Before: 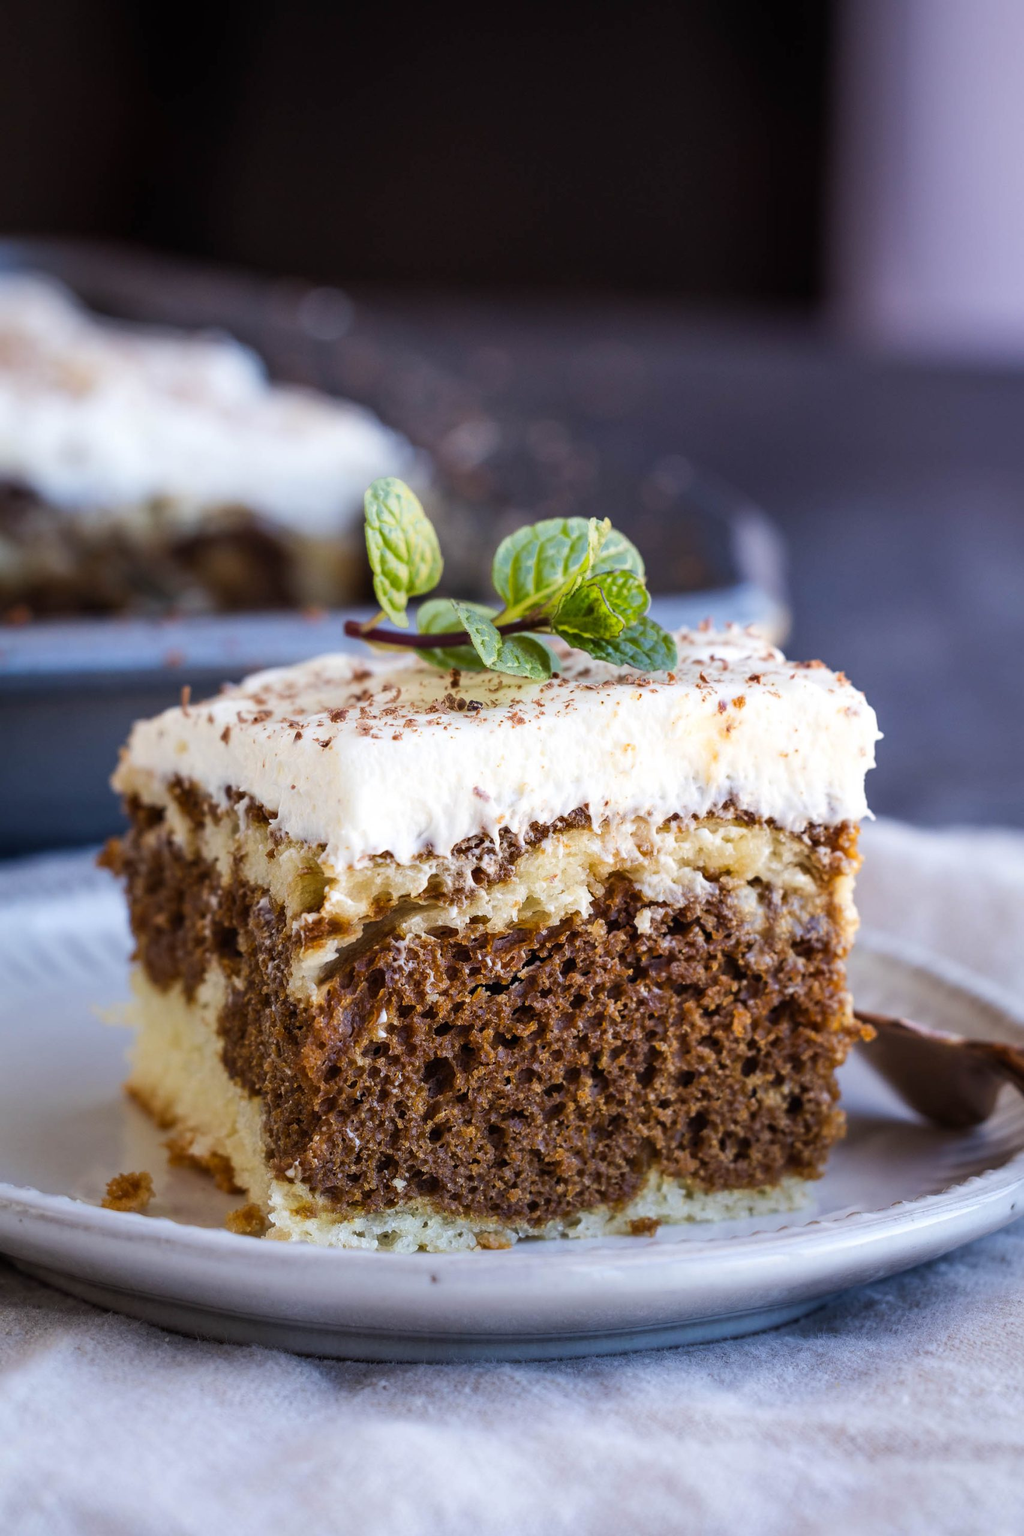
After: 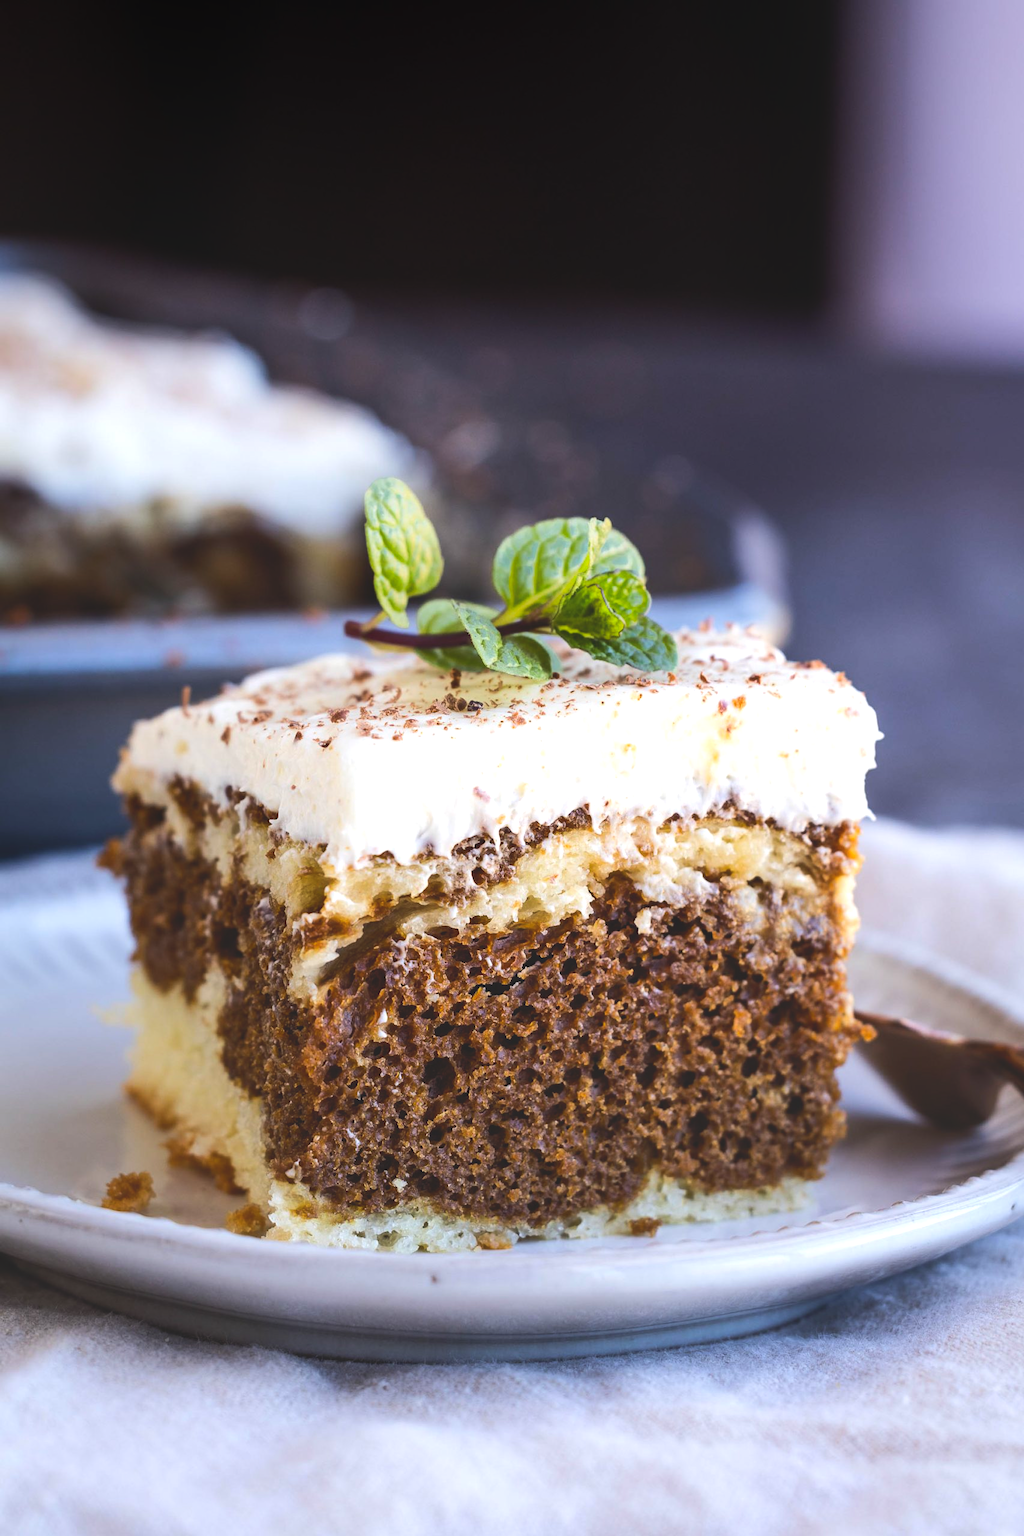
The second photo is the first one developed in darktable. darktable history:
tone equalizer: -8 EV -0.75 EV, -7 EV -0.7 EV, -6 EV -0.6 EV, -5 EV -0.4 EV, -3 EV 0.4 EV, -2 EV 0.6 EV, -1 EV 0.7 EV, +0 EV 0.75 EV, edges refinement/feathering 500, mask exposure compensation -1.57 EV, preserve details no
local contrast: detail 70%
